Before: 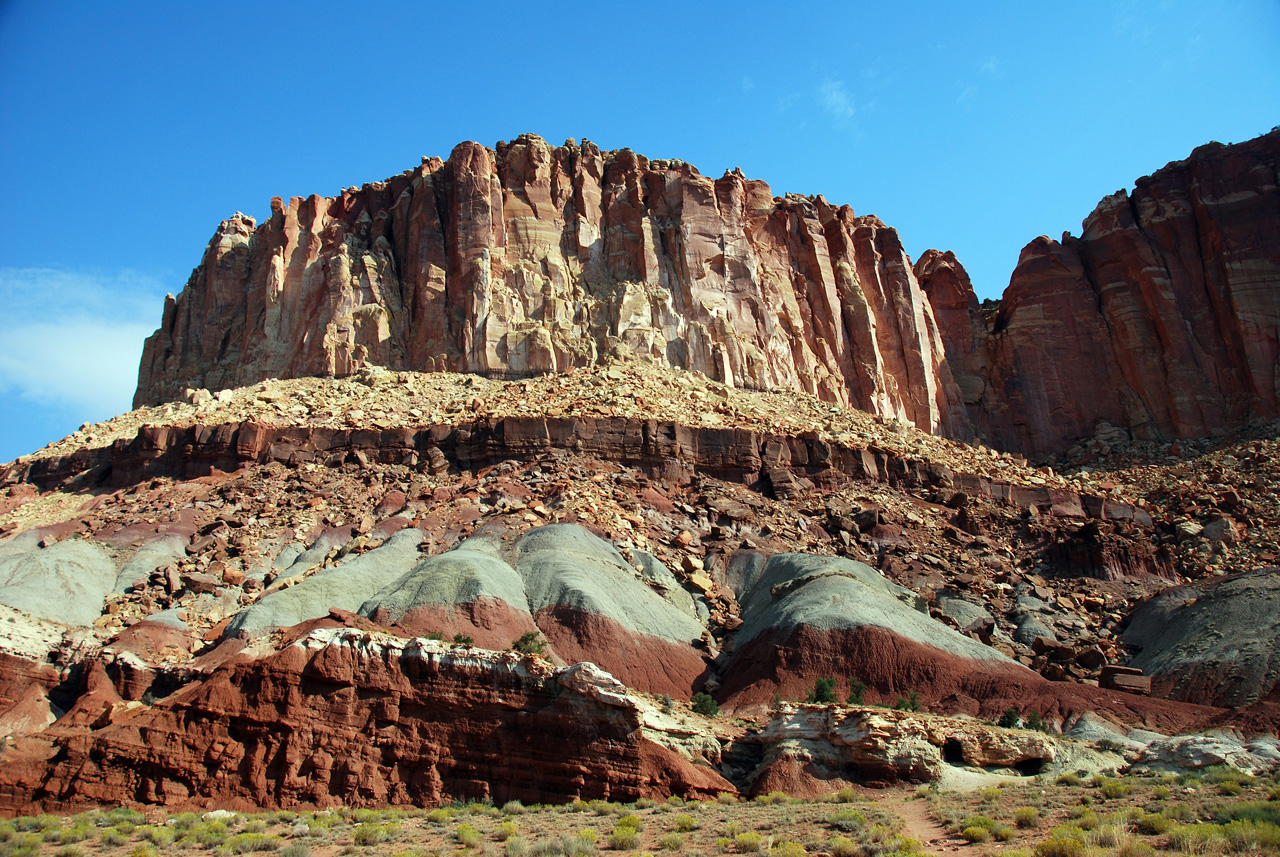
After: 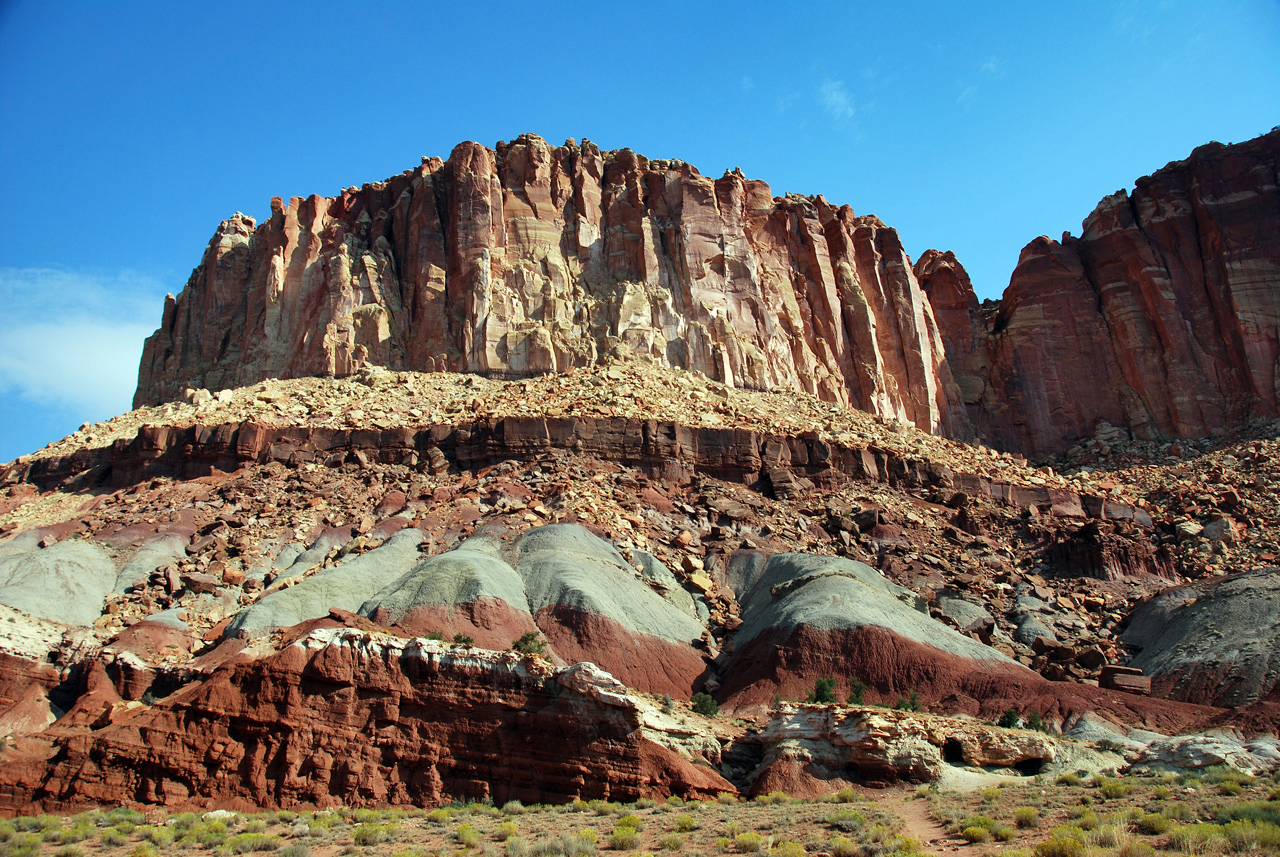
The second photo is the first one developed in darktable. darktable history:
shadows and highlights: shadows 53.15, soften with gaussian
